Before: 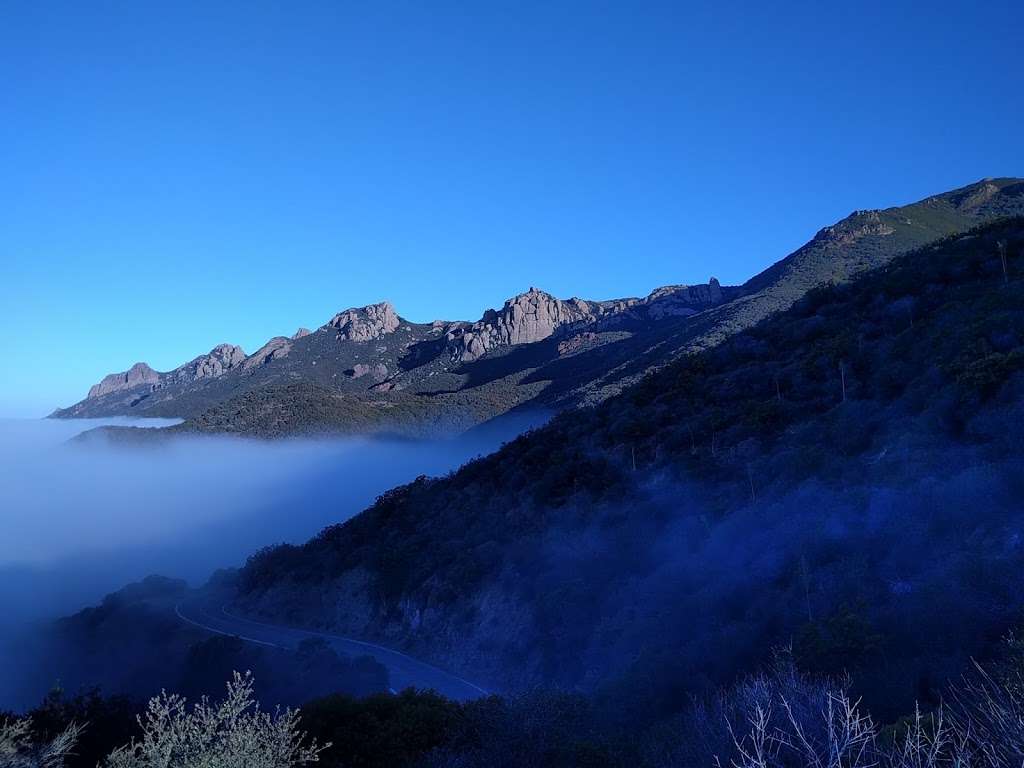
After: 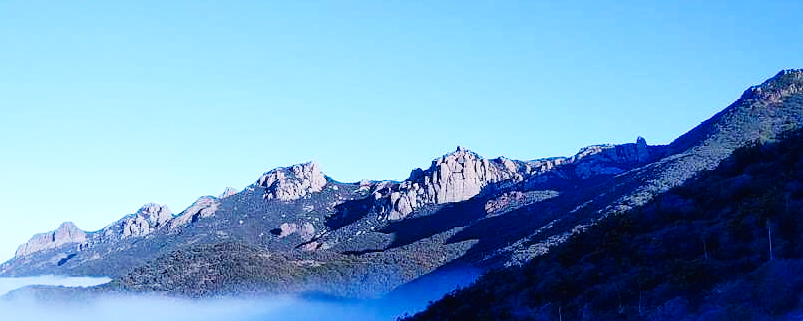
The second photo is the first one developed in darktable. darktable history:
base curve: curves: ch0 [(0, 0.003) (0.001, 0.002) (0.006, 0.004) (0.02, 0.022) (0.048, 0.086) (0.094, 0.234) (0.162, 0.431) (0.258, 0.629) (0.385, 0.8) (0.548, 0.918) (0.751, 0.988) (1, 1)], preserve colors none
crop: left 7.159%, top 18.421%, right 14.388%, bottom 39.728%
